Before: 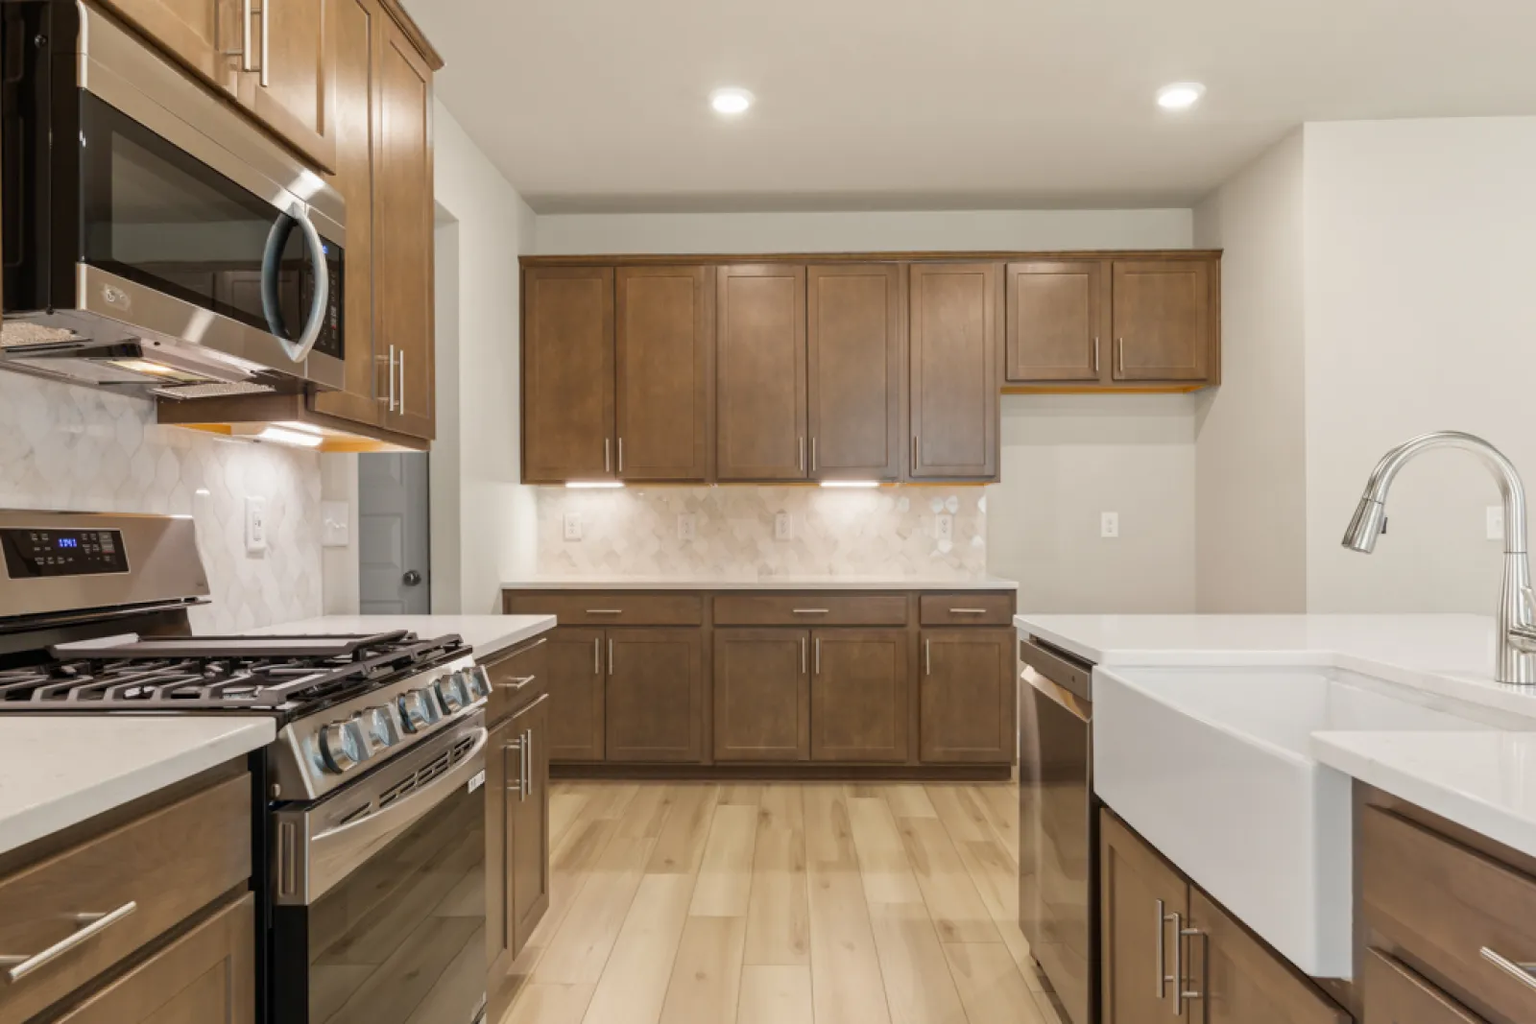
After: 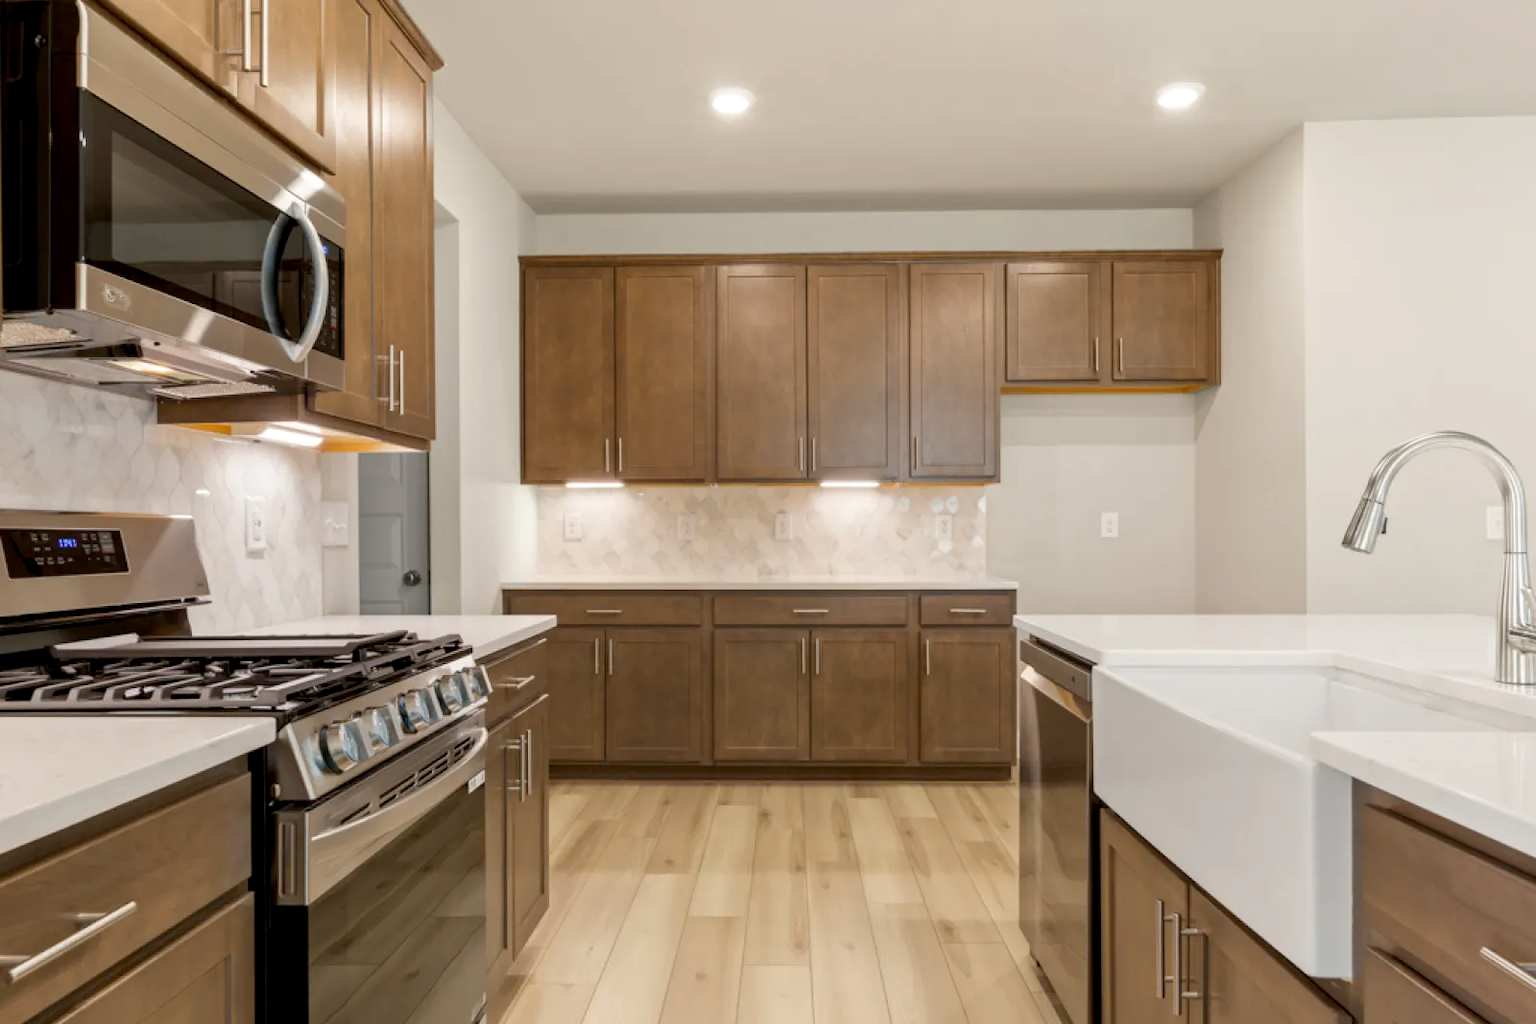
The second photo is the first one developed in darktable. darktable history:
exposure: black level correction 0.008, exposure 0.097 EV, compensate highlight preservation false
